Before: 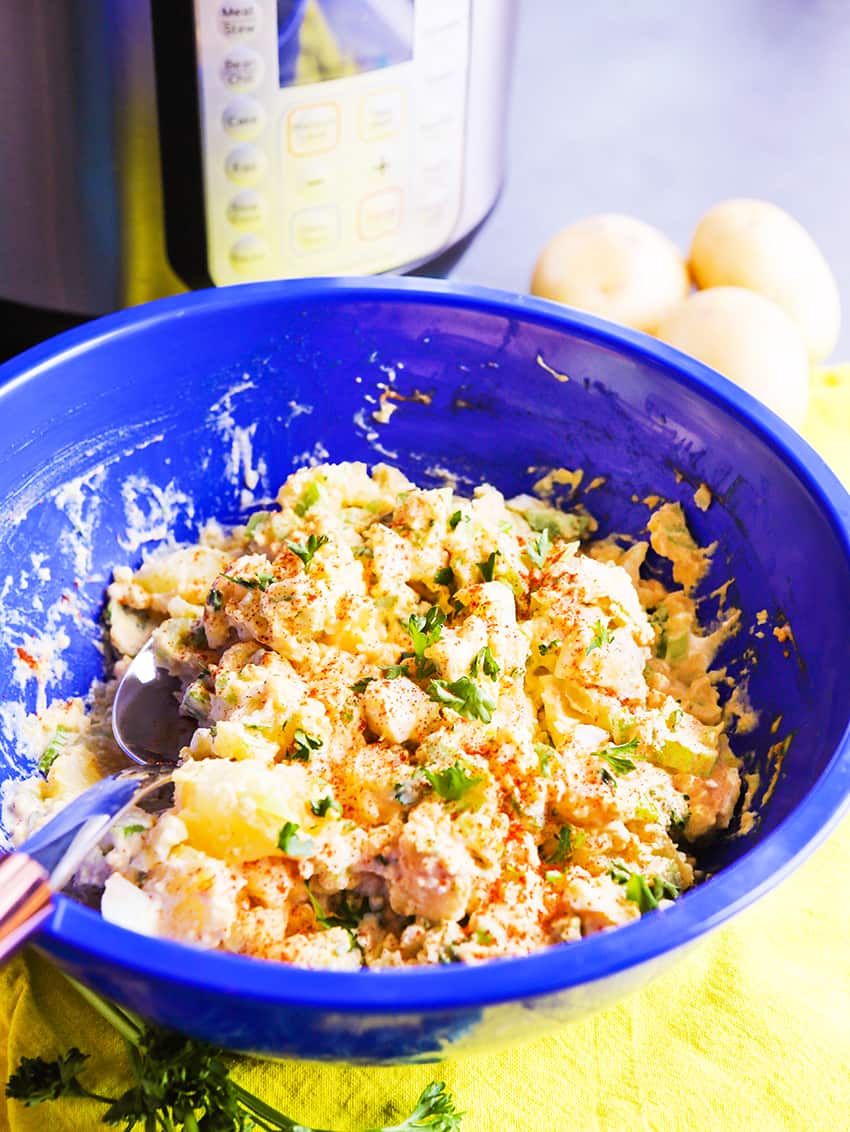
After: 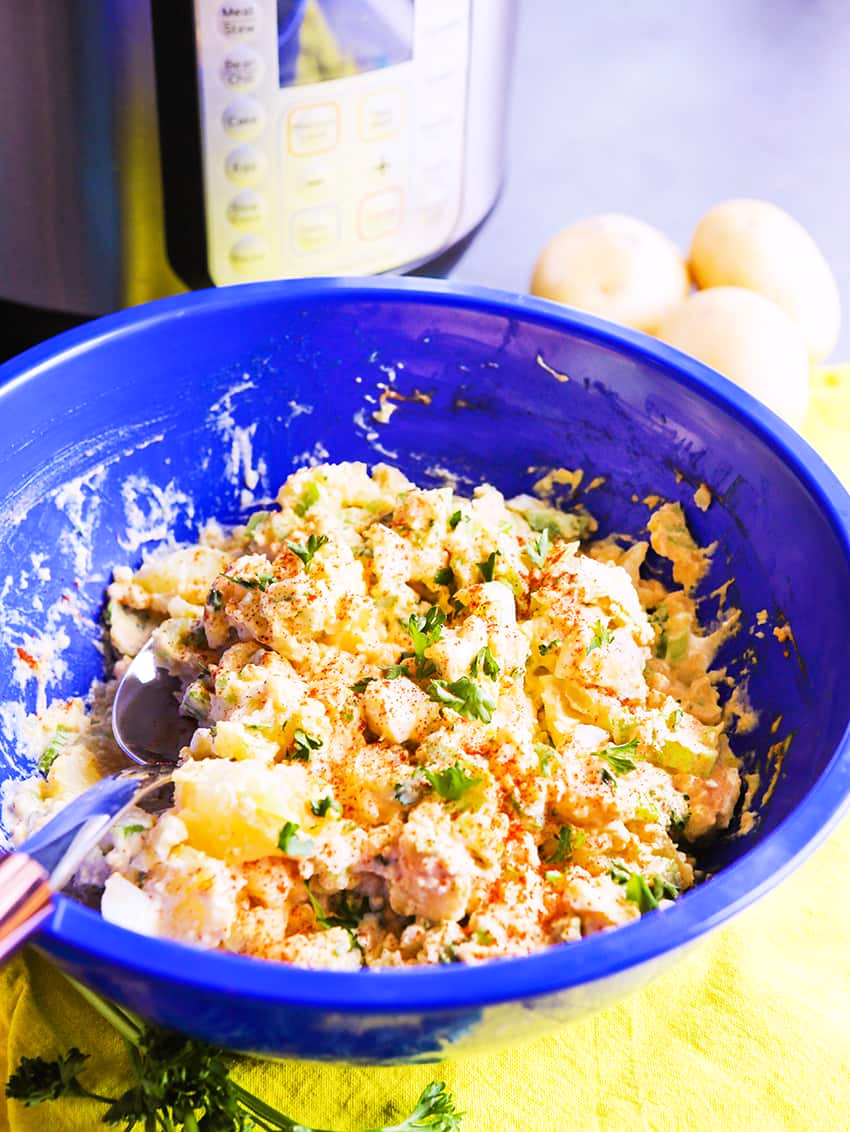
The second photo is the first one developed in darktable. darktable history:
rgb levels: preserve colors max RGB
white balance: red 1.009, blue 1.027
